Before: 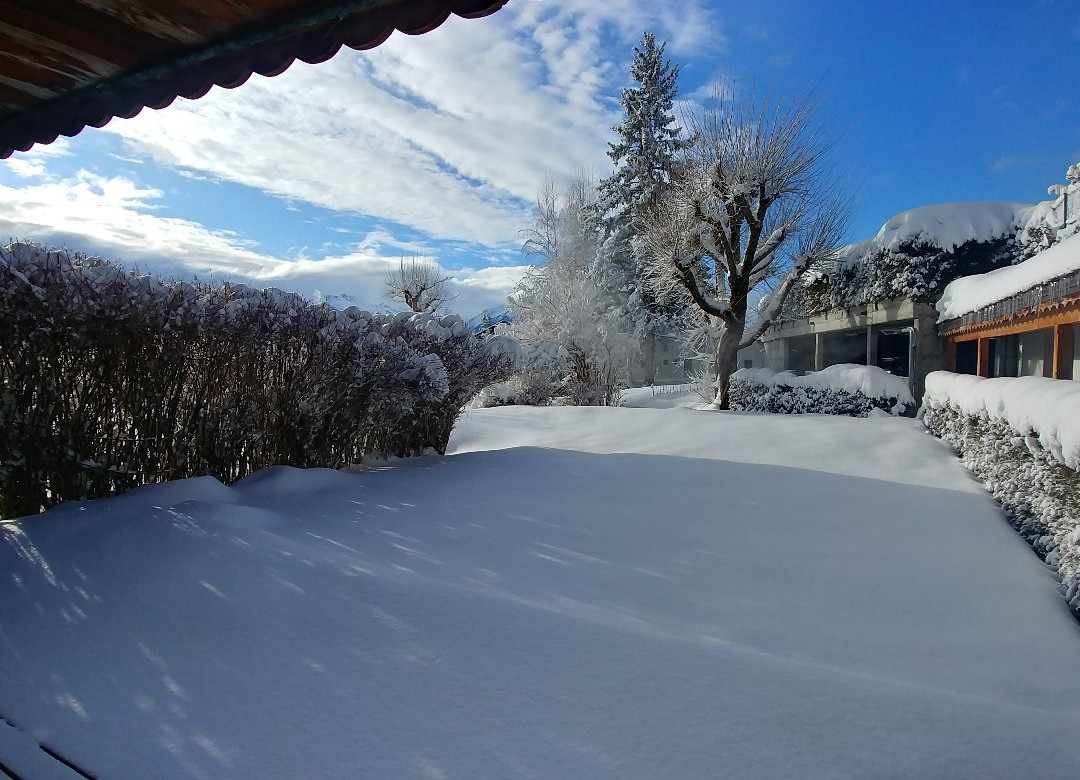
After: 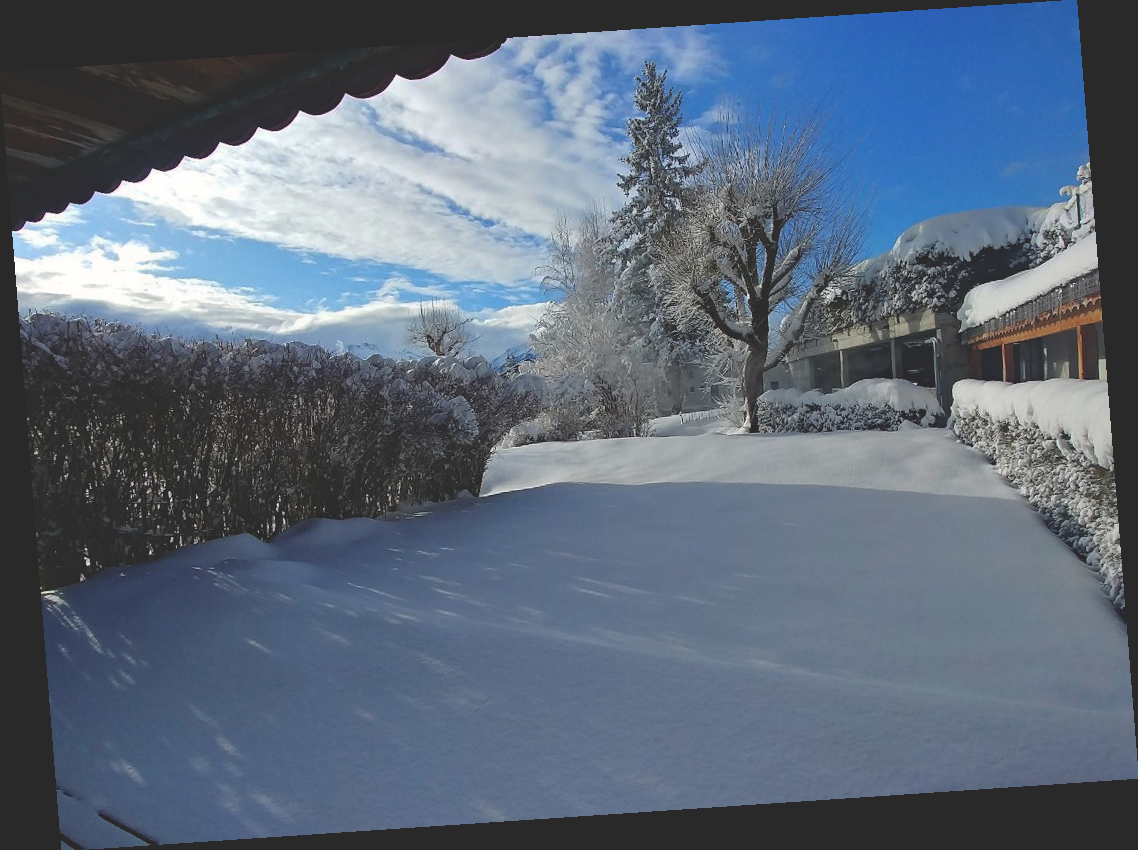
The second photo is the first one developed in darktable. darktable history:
rotate and perspective: rotation -4.2°, shear 0.006, automatic cropping off
haze removal: compatibility mode true, adaptive false
exposure: black level correction -0.025, exposure -0.117 EV, compensate highlight preservation false
